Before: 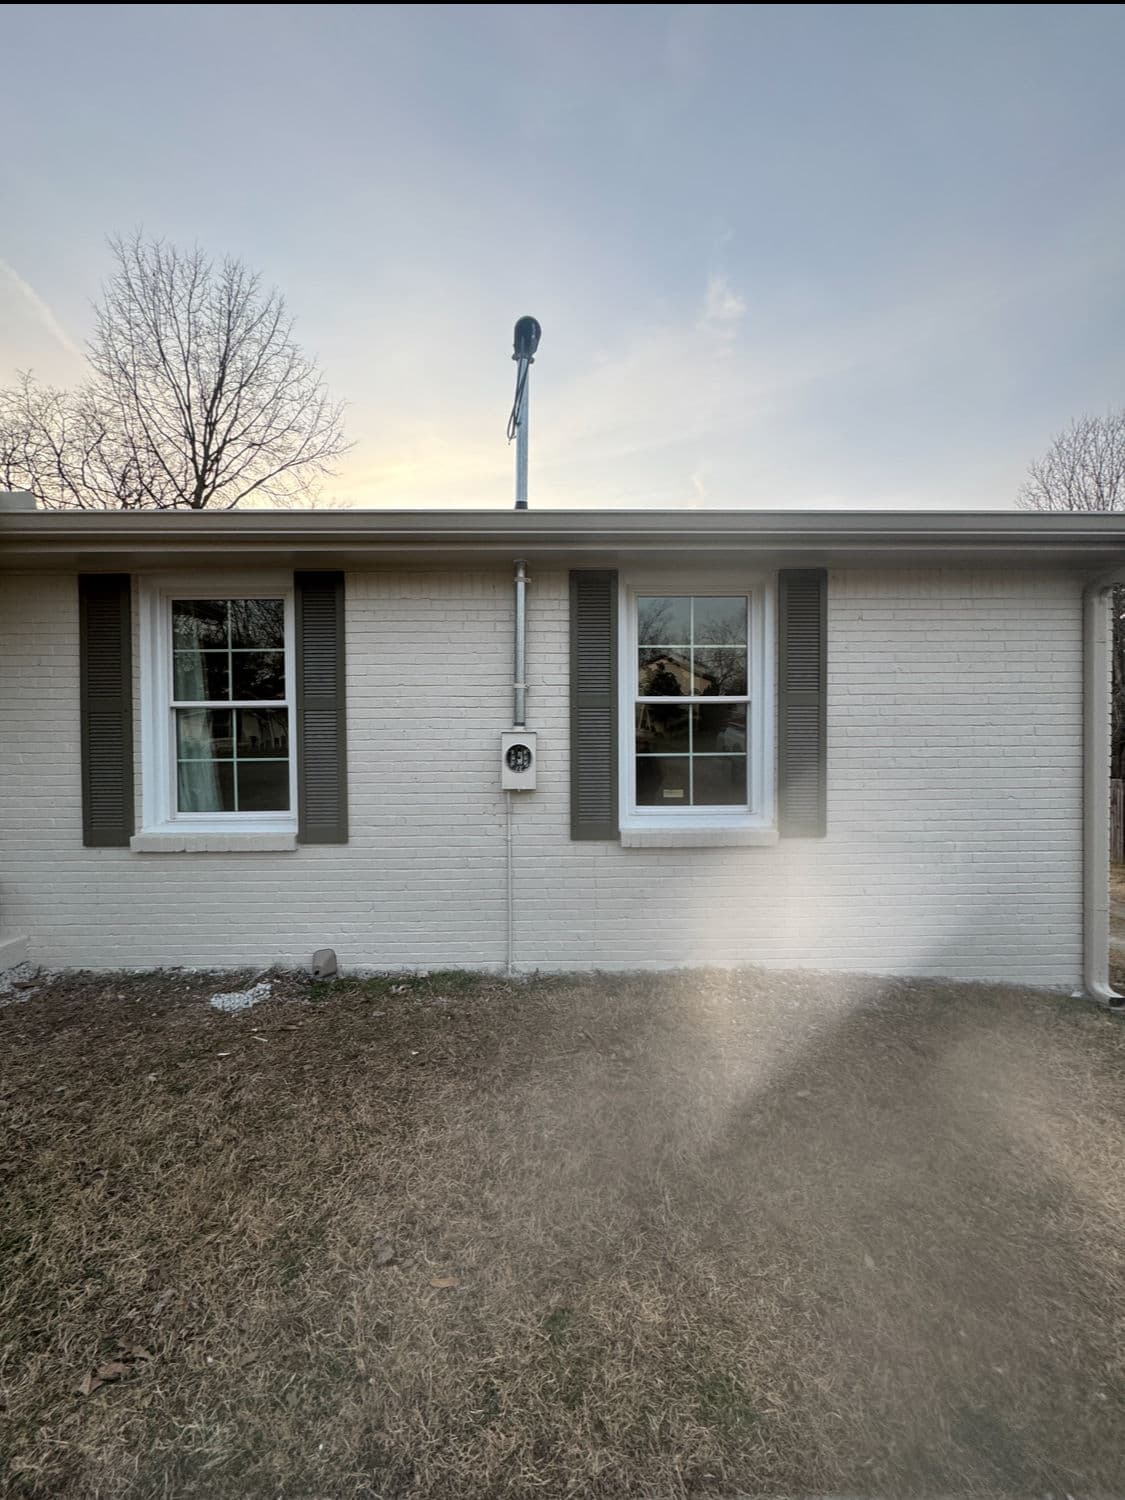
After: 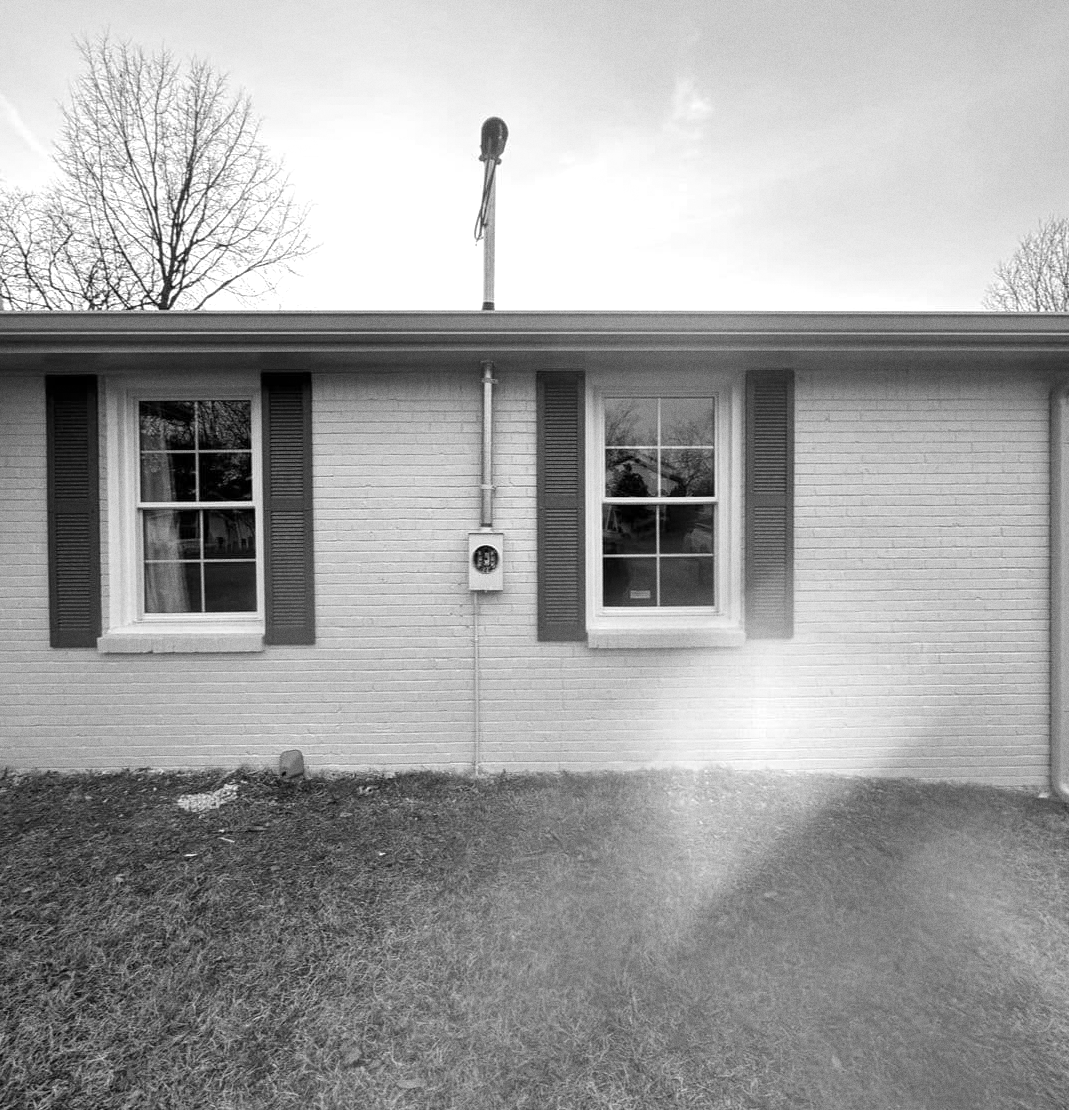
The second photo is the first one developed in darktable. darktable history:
grain: coarseness 0.47 ISO
crop and rotate: left 2.991%, top 13.302%, right 1.981%, bottom 12.636%
exposure: exposure 0.493 EV, compensate highlight preservation false
monochrome: on, module defaults
